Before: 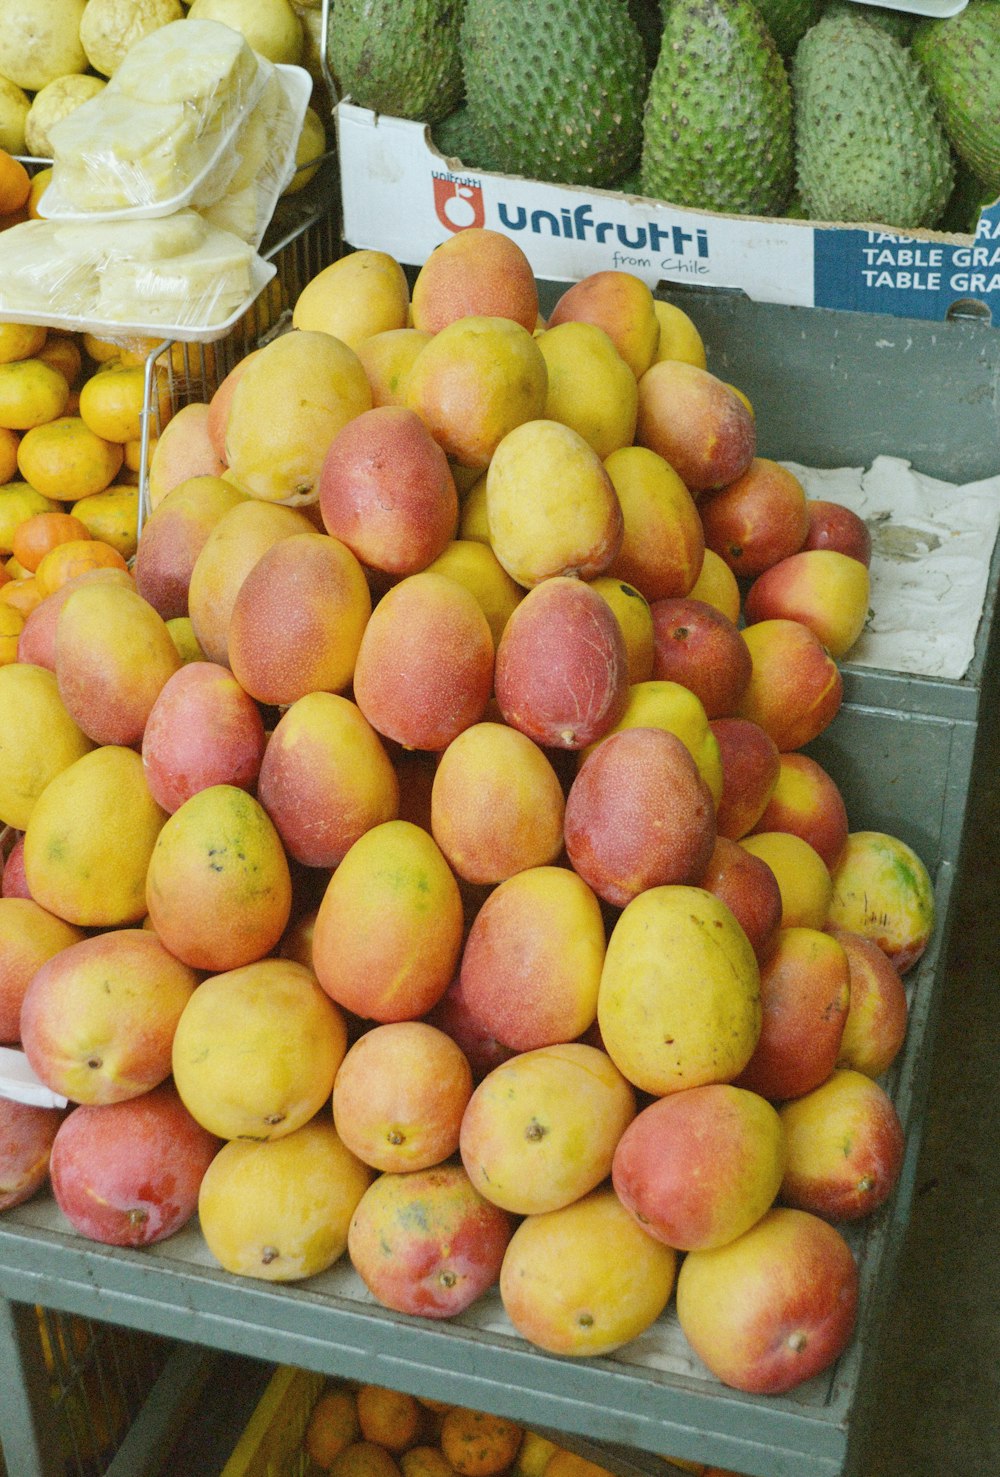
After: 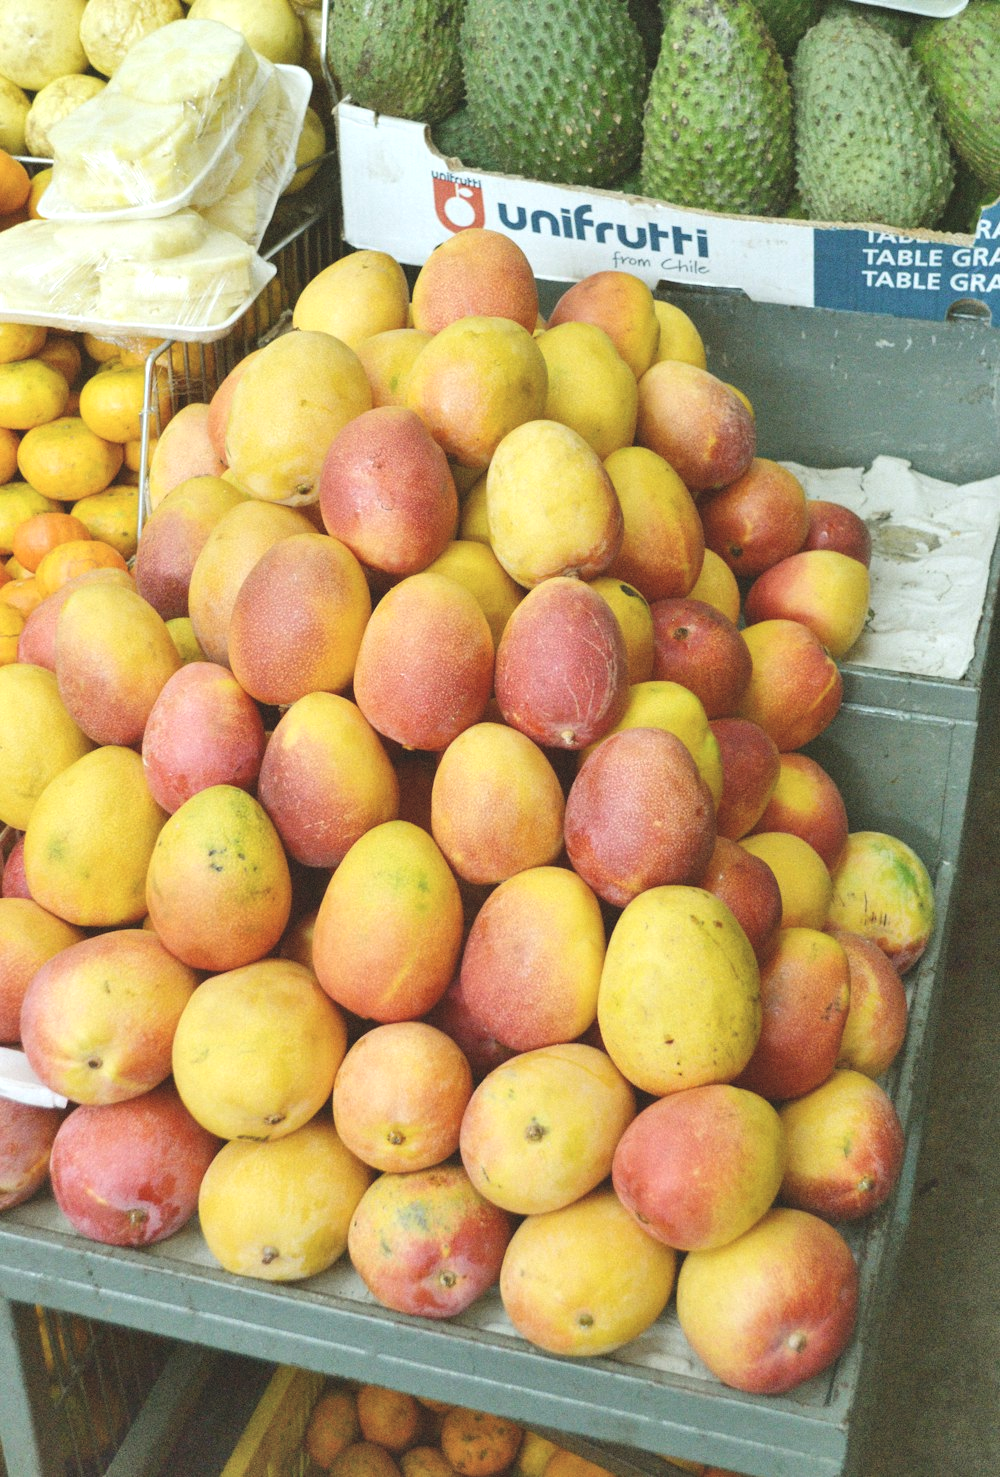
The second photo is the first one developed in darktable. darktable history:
exposure: black level correction -0.009, exposure 0.068 EV, compensate highlight preservation false
shadows and highlights: radius 110.77, shadows 51.29, white point adjustment 9.04, highlights -4.75, soften with gaussian
